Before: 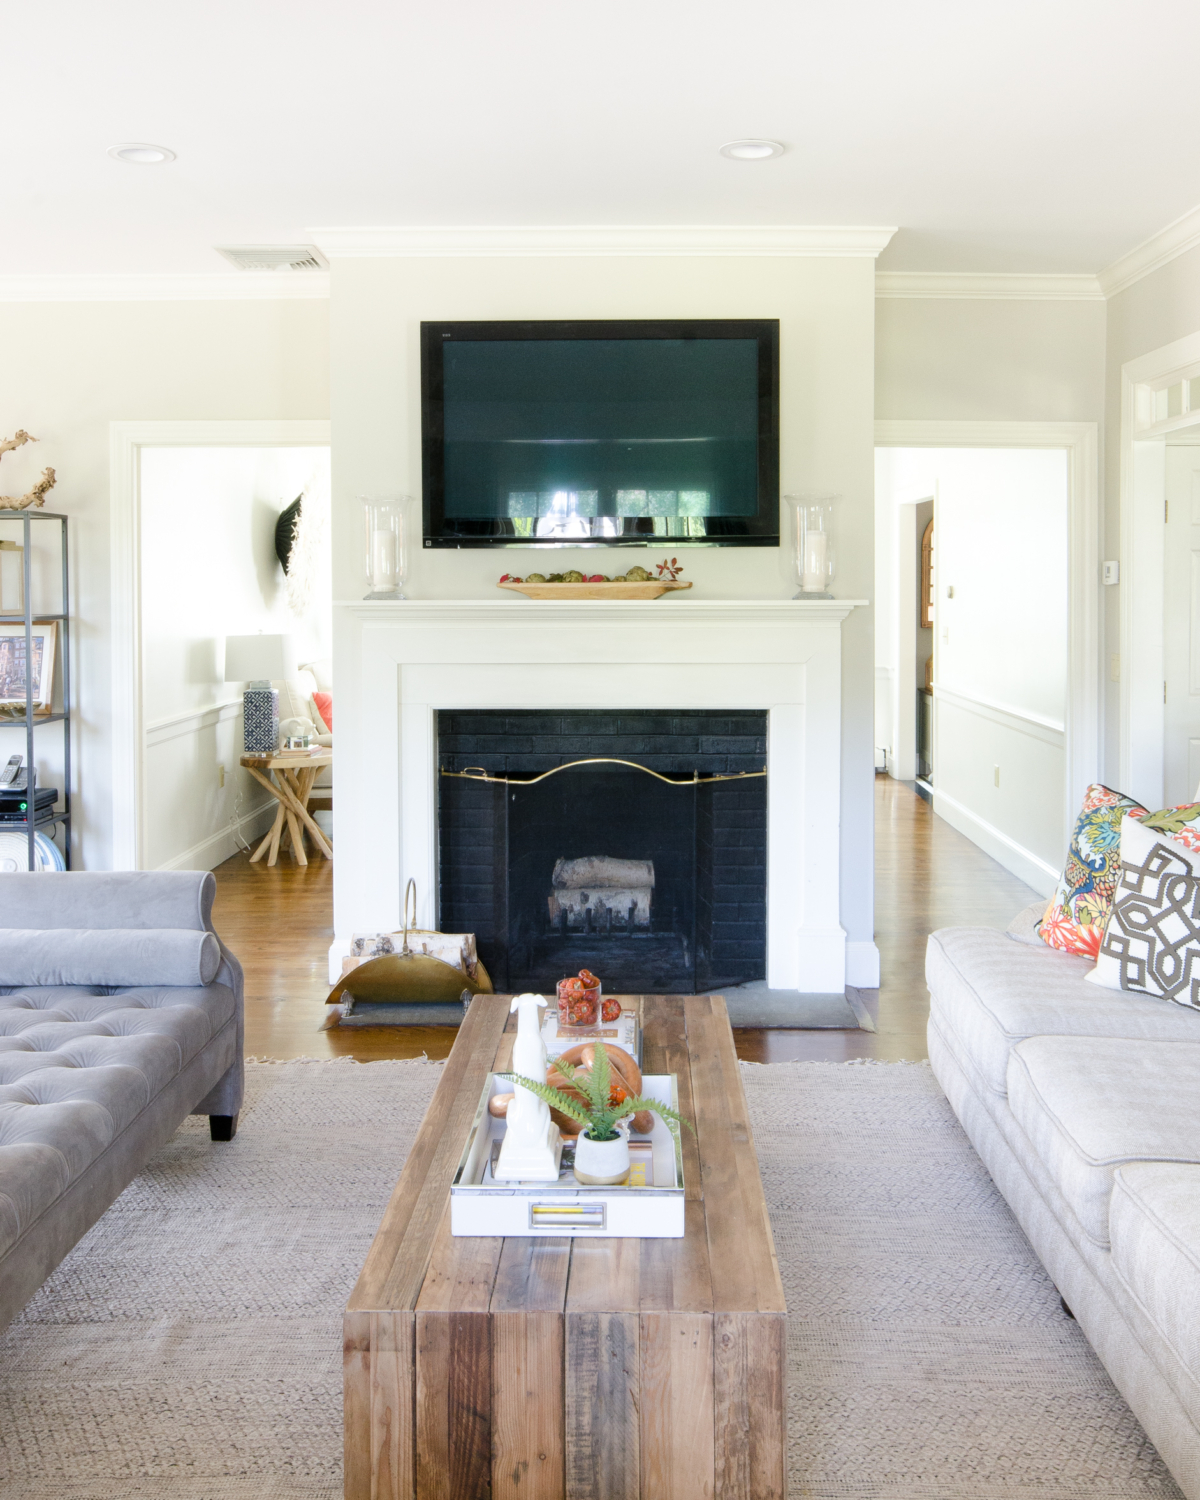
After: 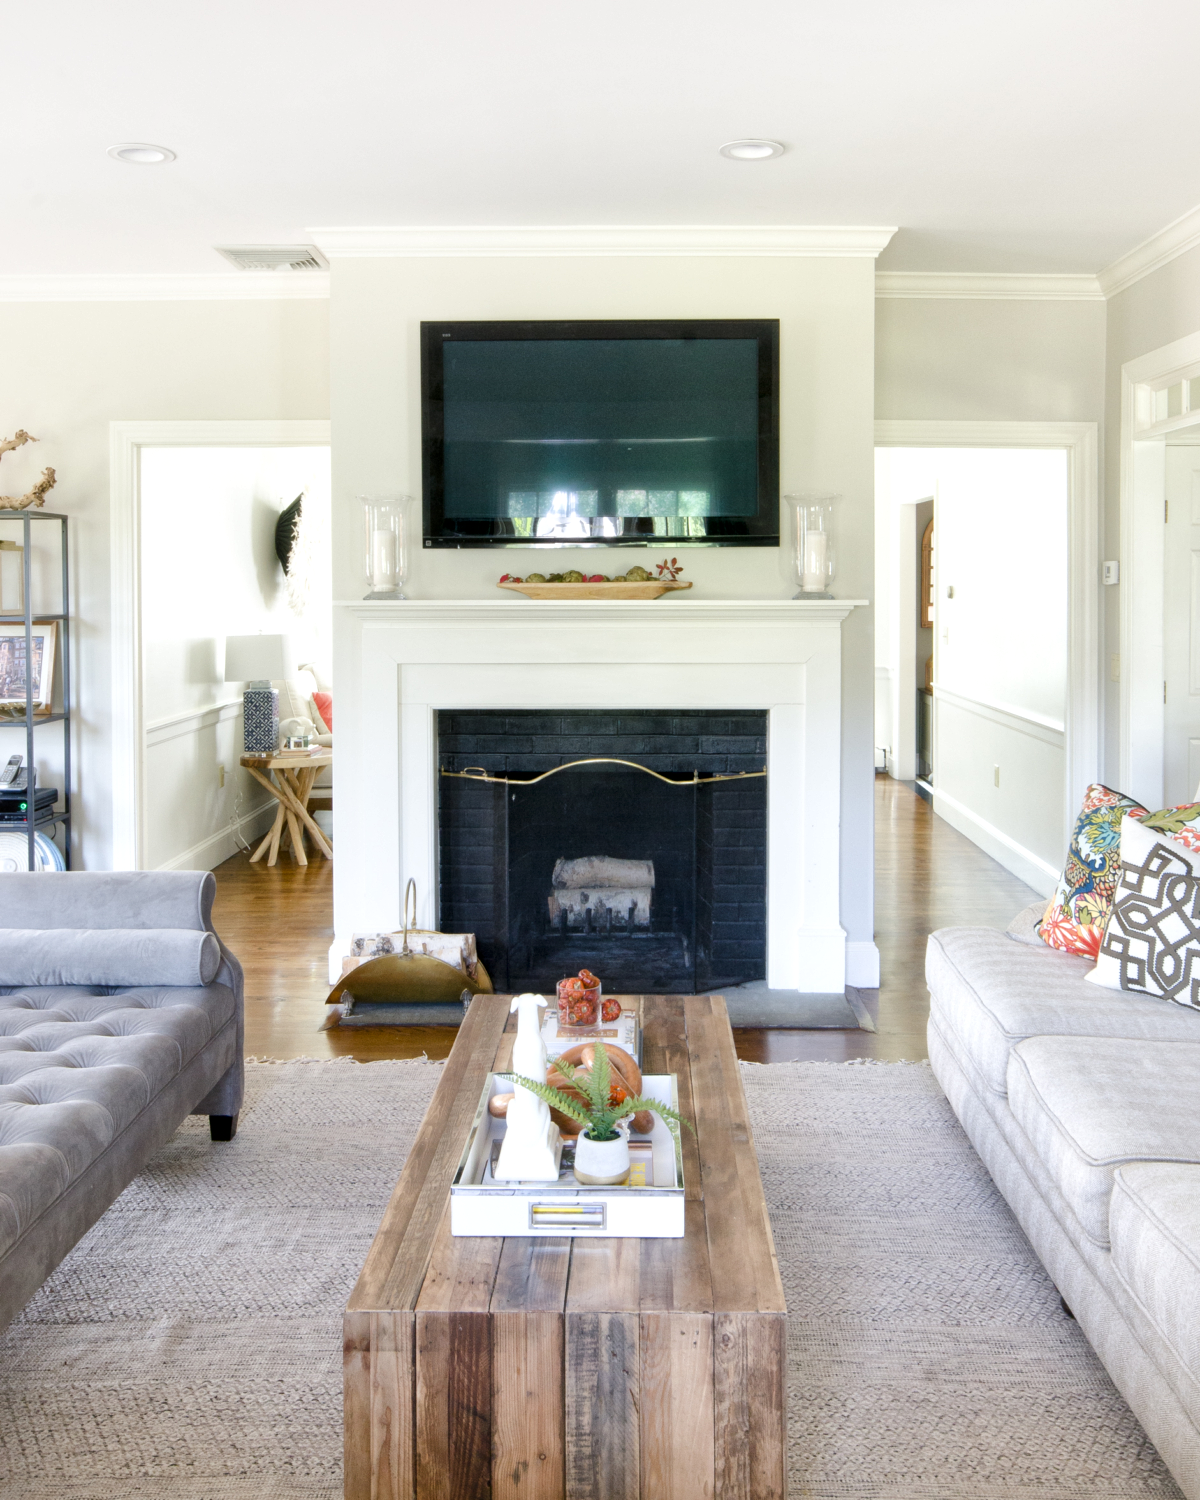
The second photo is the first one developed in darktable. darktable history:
local contrast: mode bilateral grid, contrast 21, coarseness 50, detail 149%, midtone range 0.2
